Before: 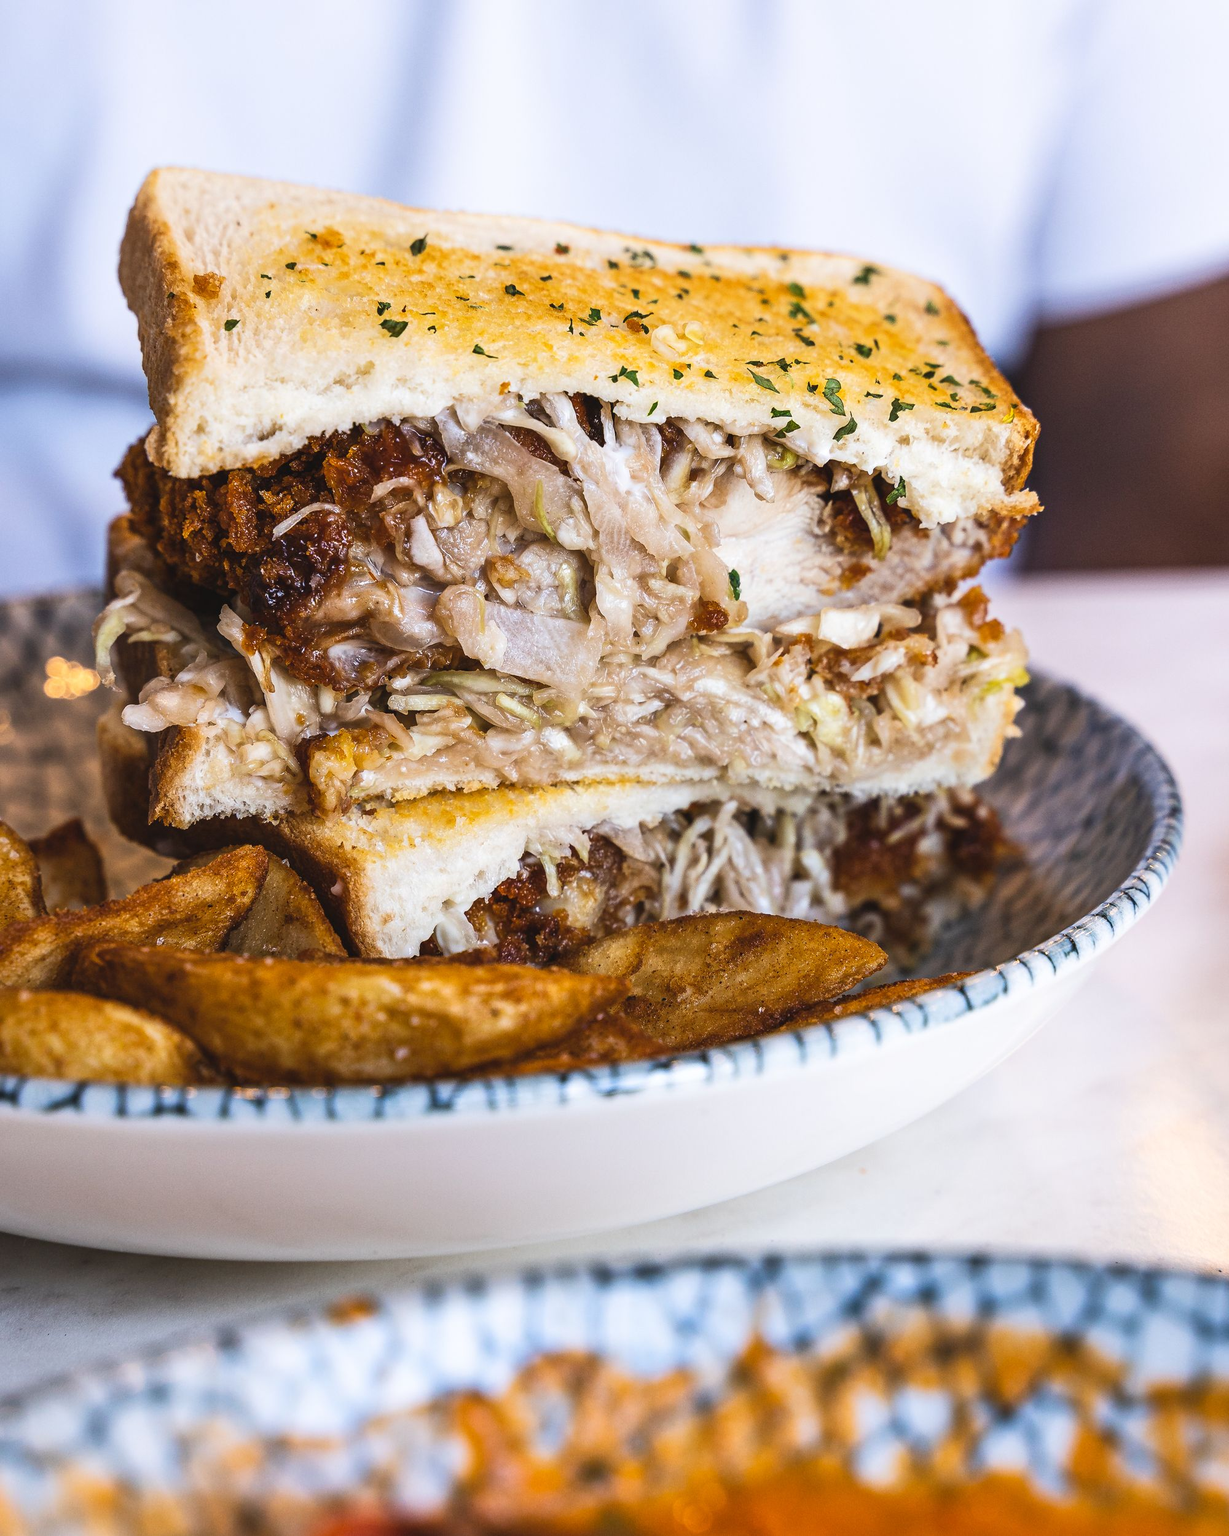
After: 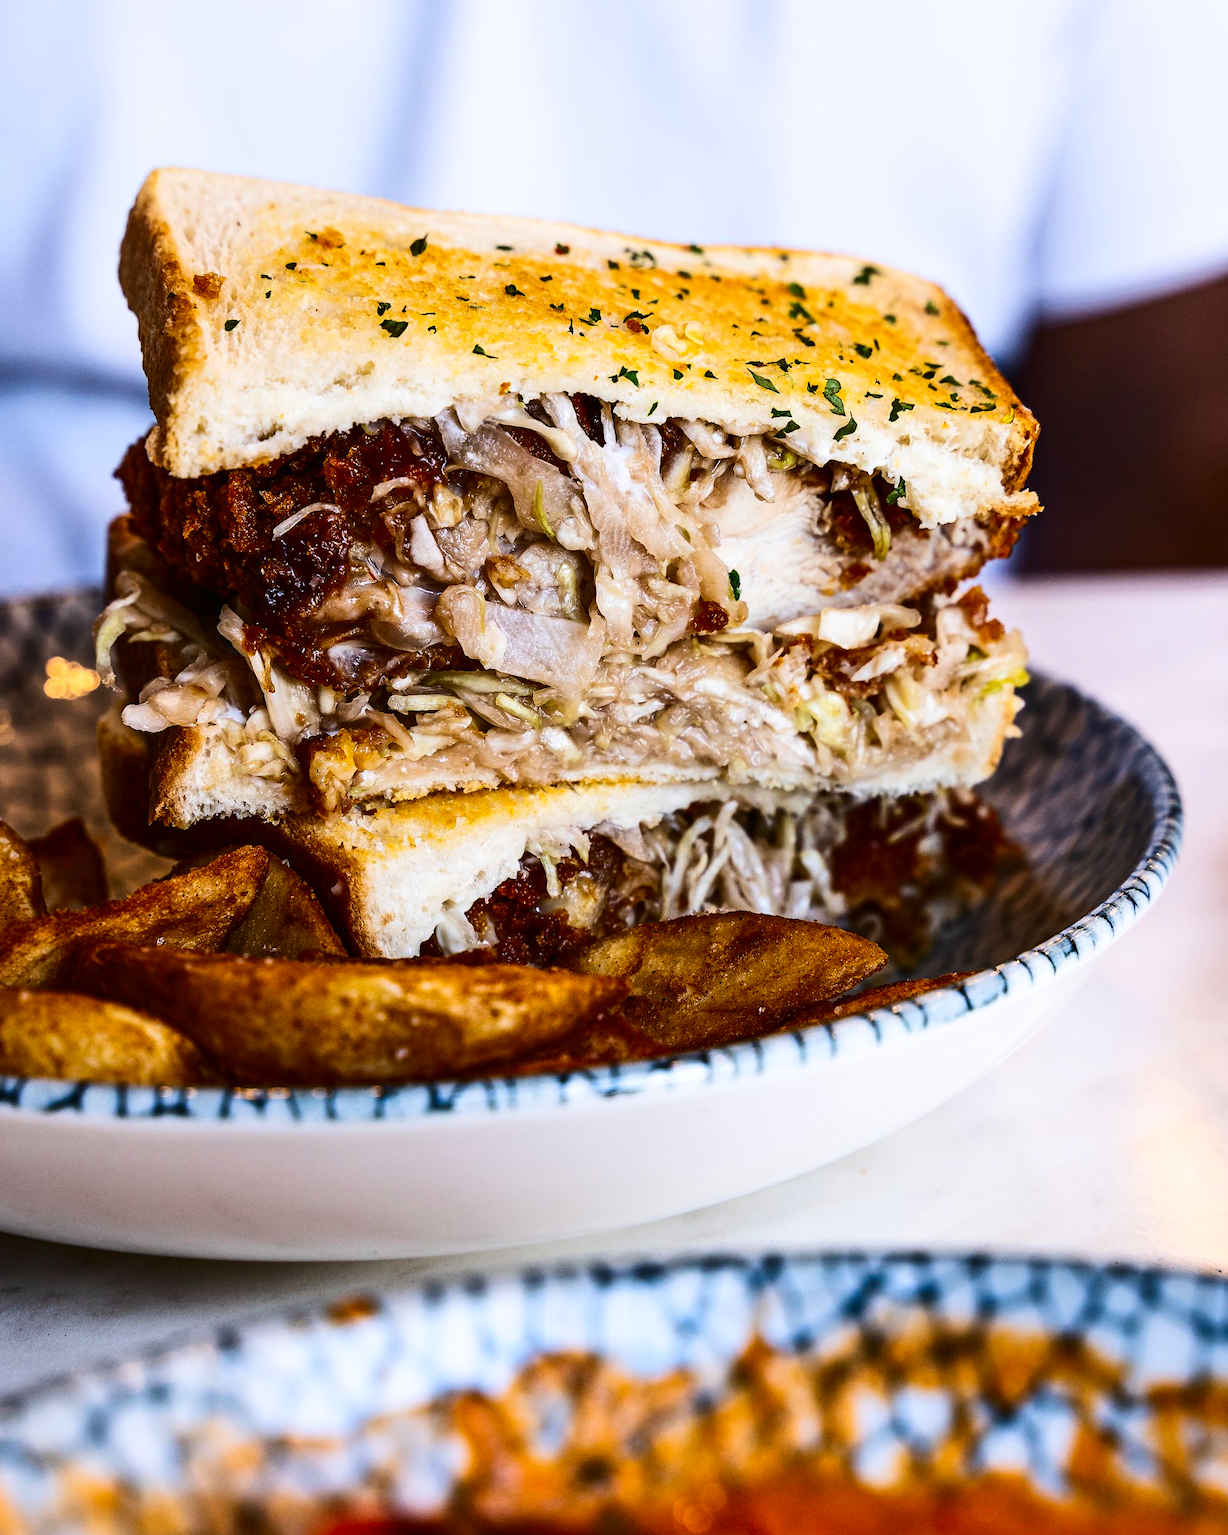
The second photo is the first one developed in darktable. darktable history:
contrast brightness saturation: contrast 0.221, brightness -0.191, saturation 0.245
